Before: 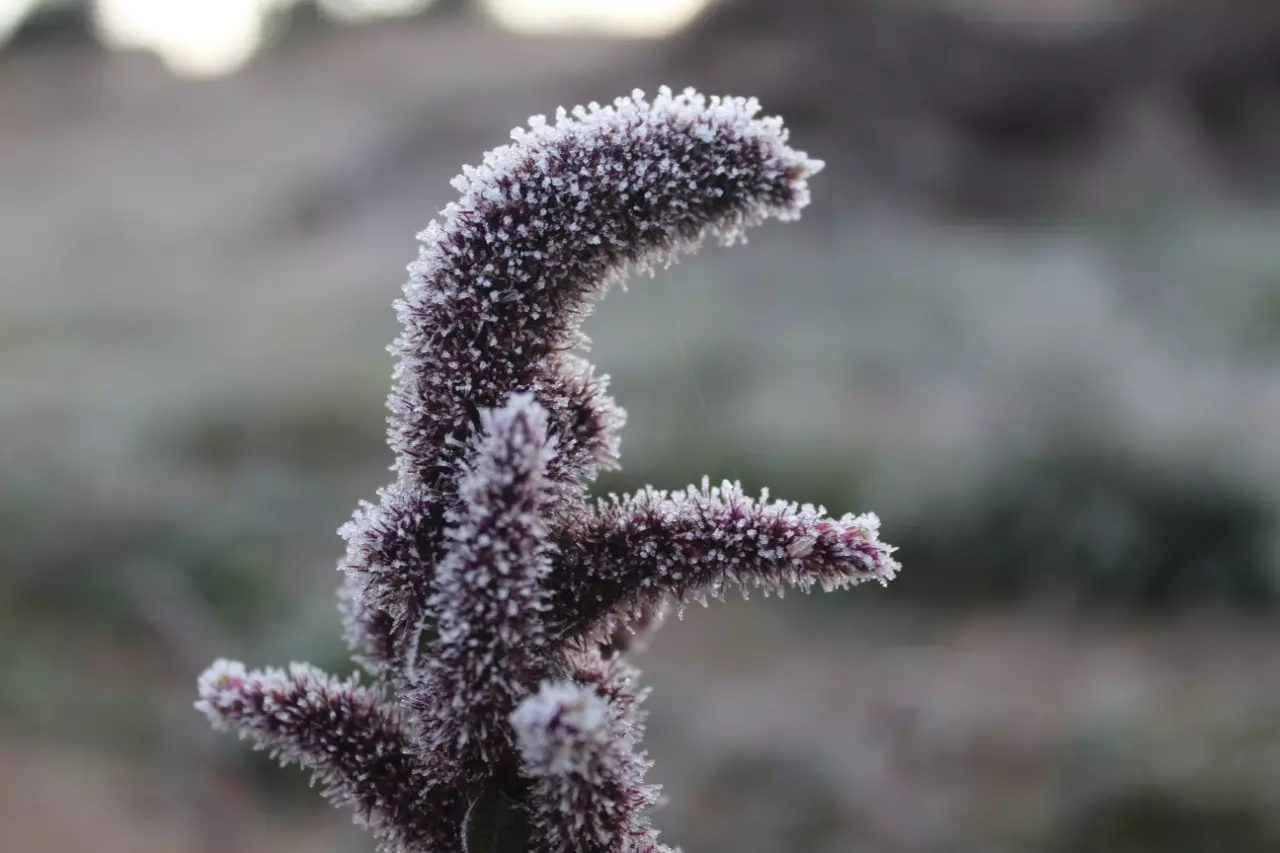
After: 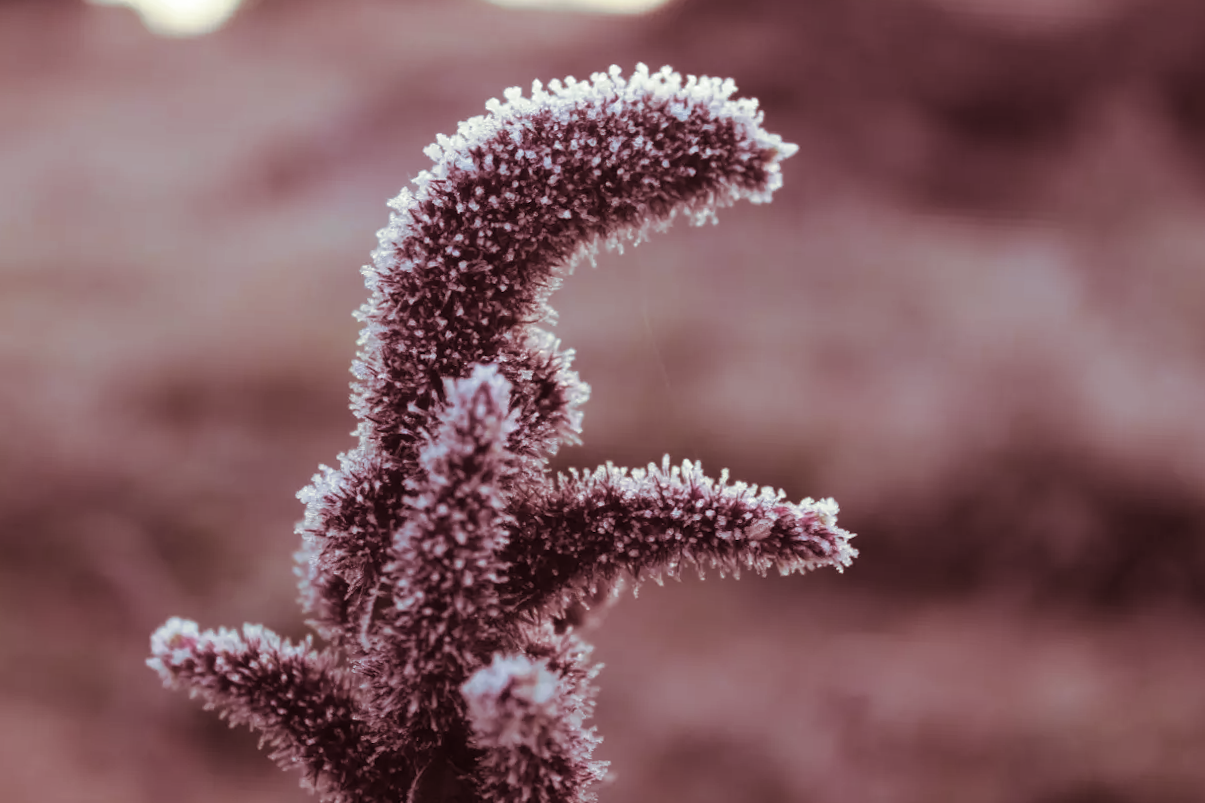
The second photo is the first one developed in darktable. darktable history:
split-toning: compress 20%
crop and rotate: angle -2.38°
